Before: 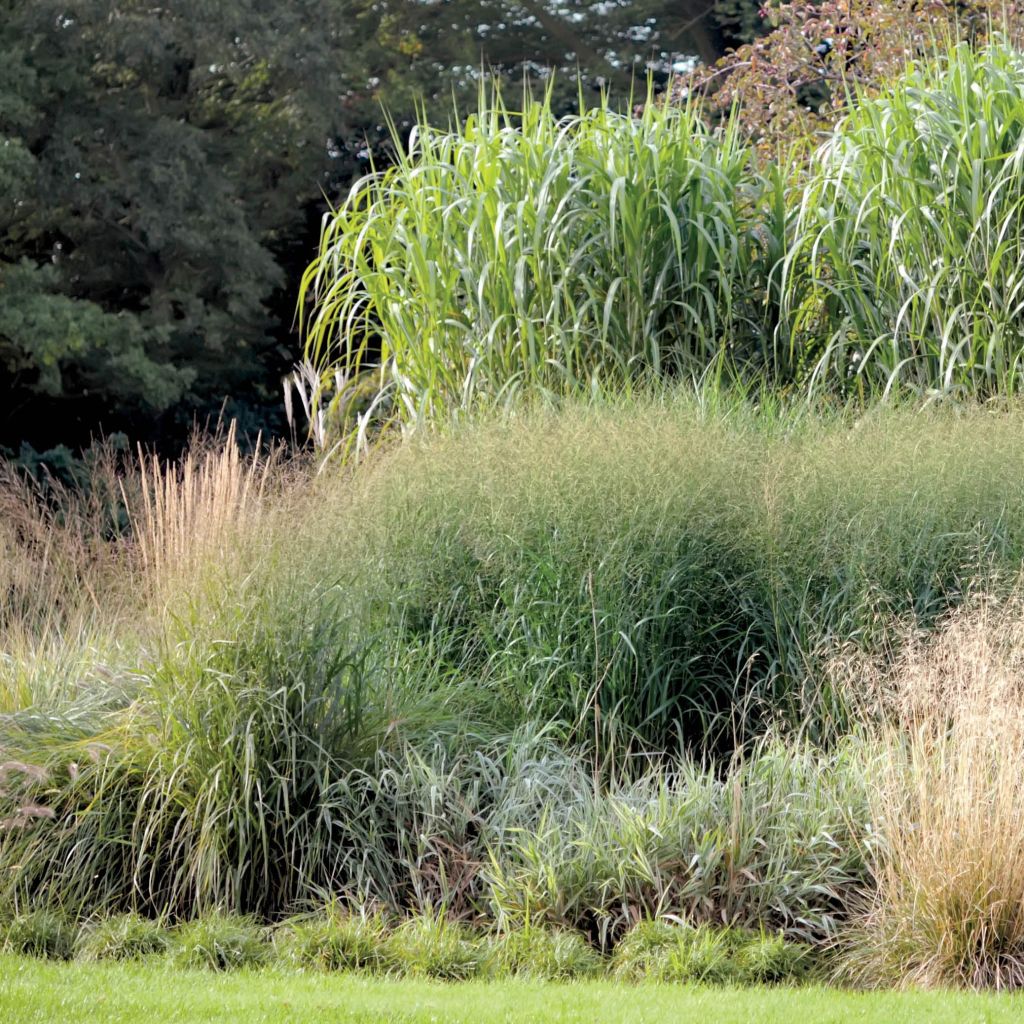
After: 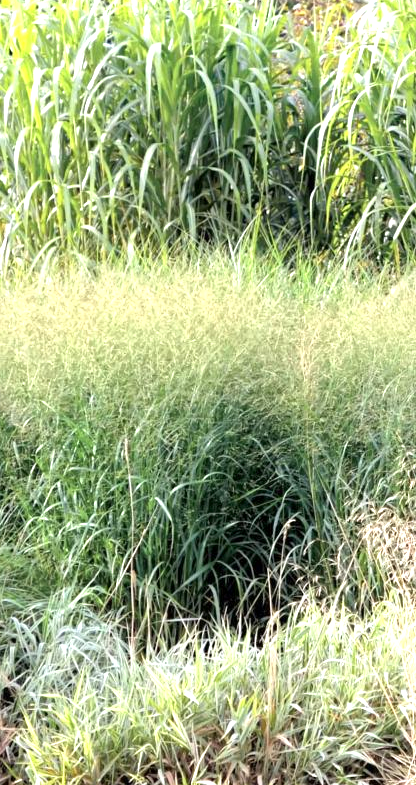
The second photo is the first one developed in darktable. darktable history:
exposure: black level correction 0, exposure 1 EV, compensate exposure bias true, compensate highlight preservation false
crop: left 45.35%, top 13.151%, right 13.985%, bottom 10.093%
local contrast: mode bilateral grid, contrast 19, coarseness 50, detail 120%, midtone range 0.2
